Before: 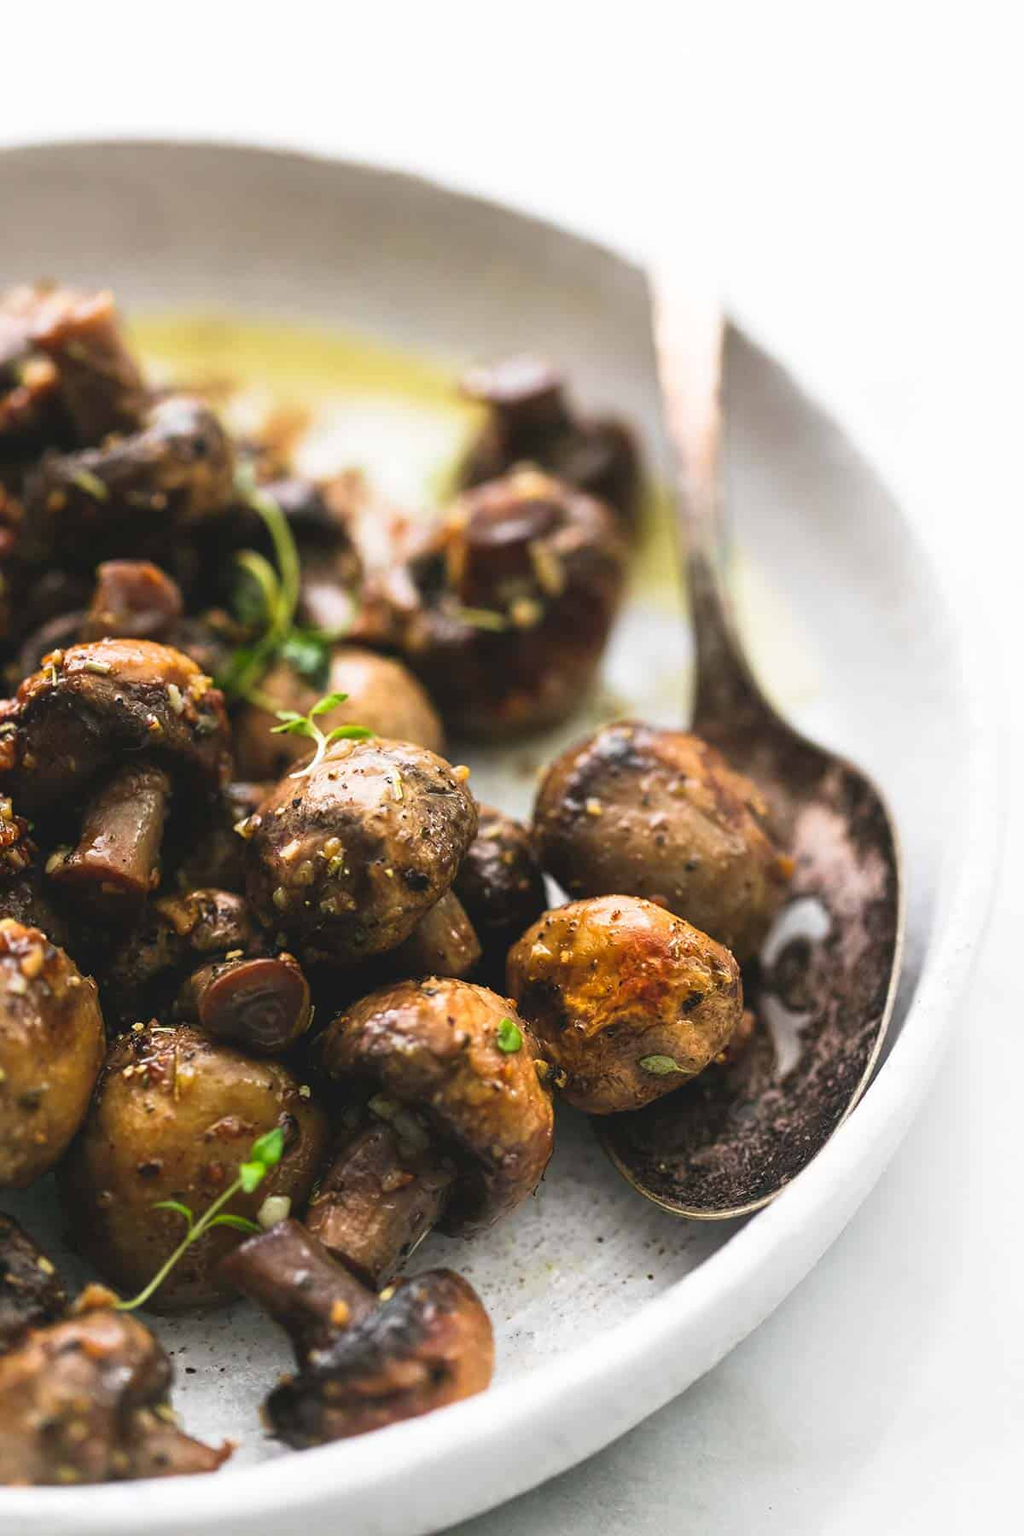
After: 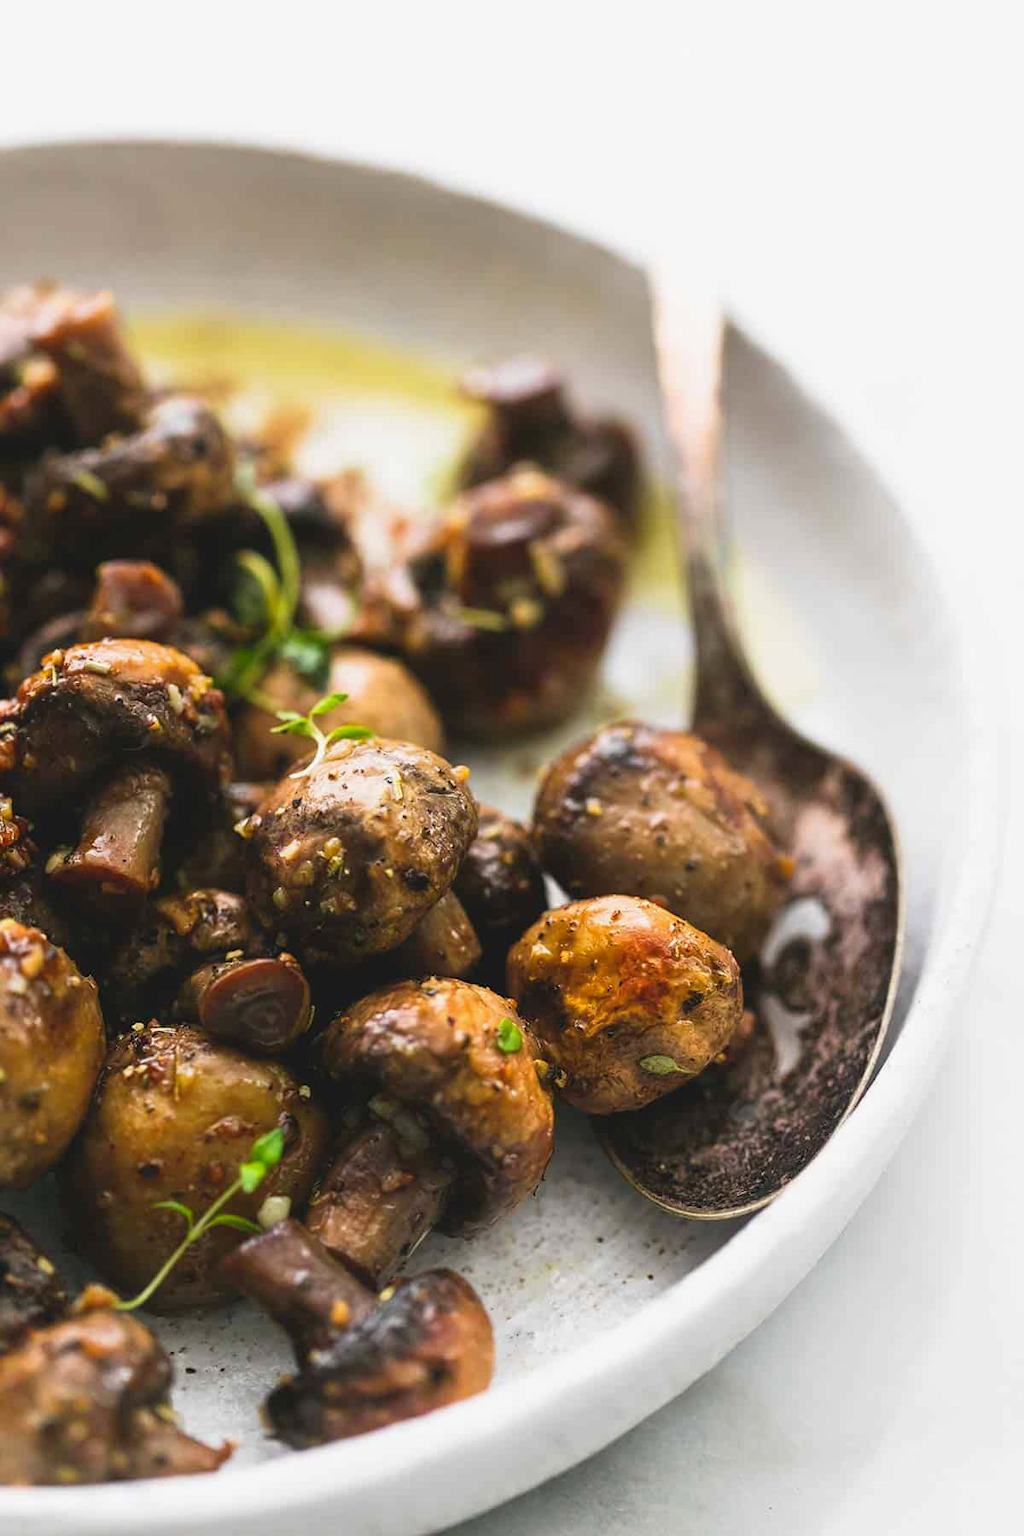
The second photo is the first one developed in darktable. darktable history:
color balance rgb: perceptual saturation grading › global saturation 0.096%, perceptual brilliance grading › global brilliance 1.369%, perceptual brilliance grading › highlights -3.578%, global vibrance 20%
